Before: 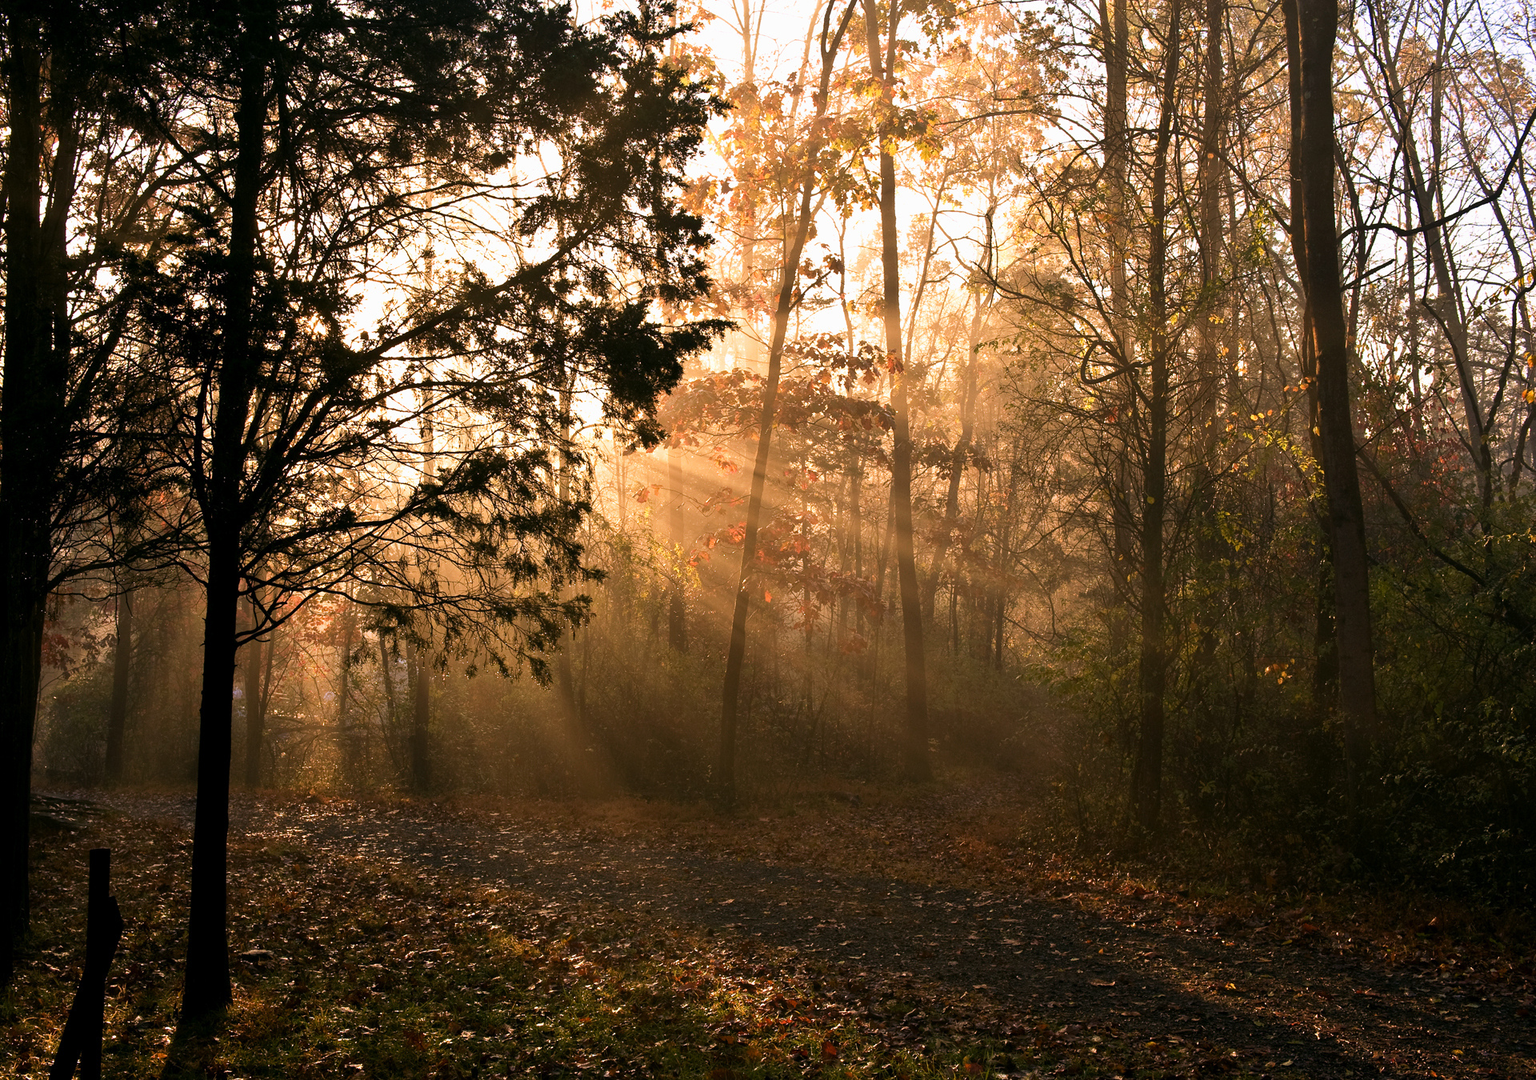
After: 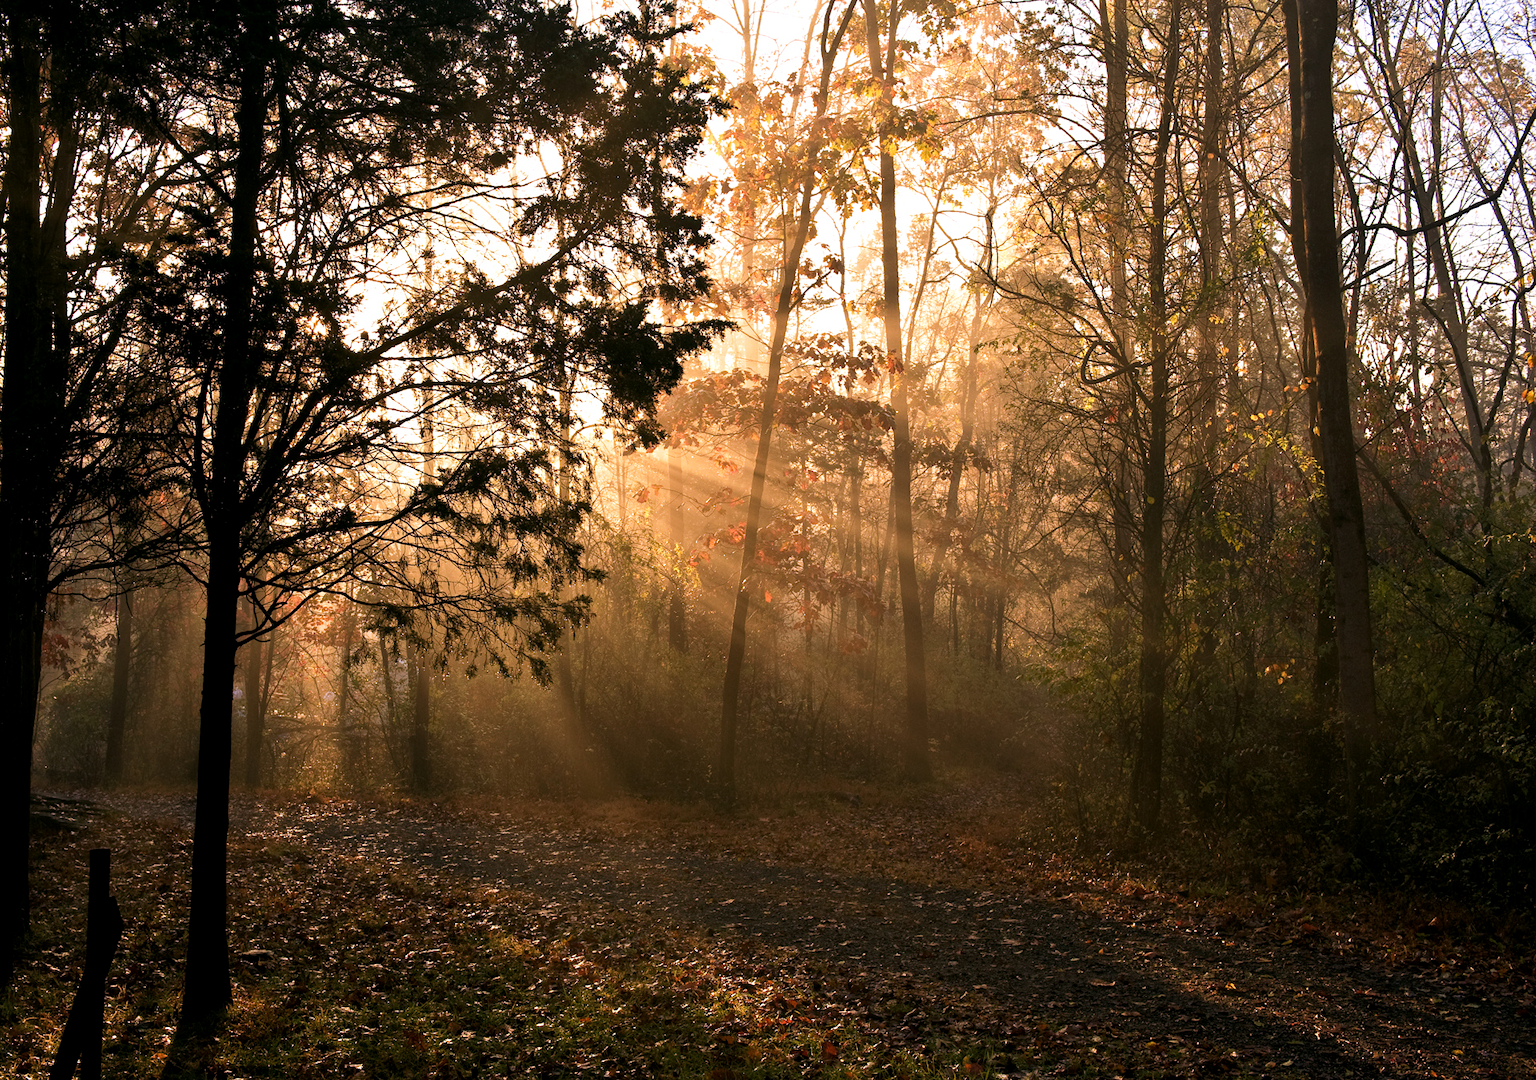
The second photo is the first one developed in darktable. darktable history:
white balance: emerald 1
local contrast: highlights 100%, shadows 100%, detail 120%, midtone range 0.2
